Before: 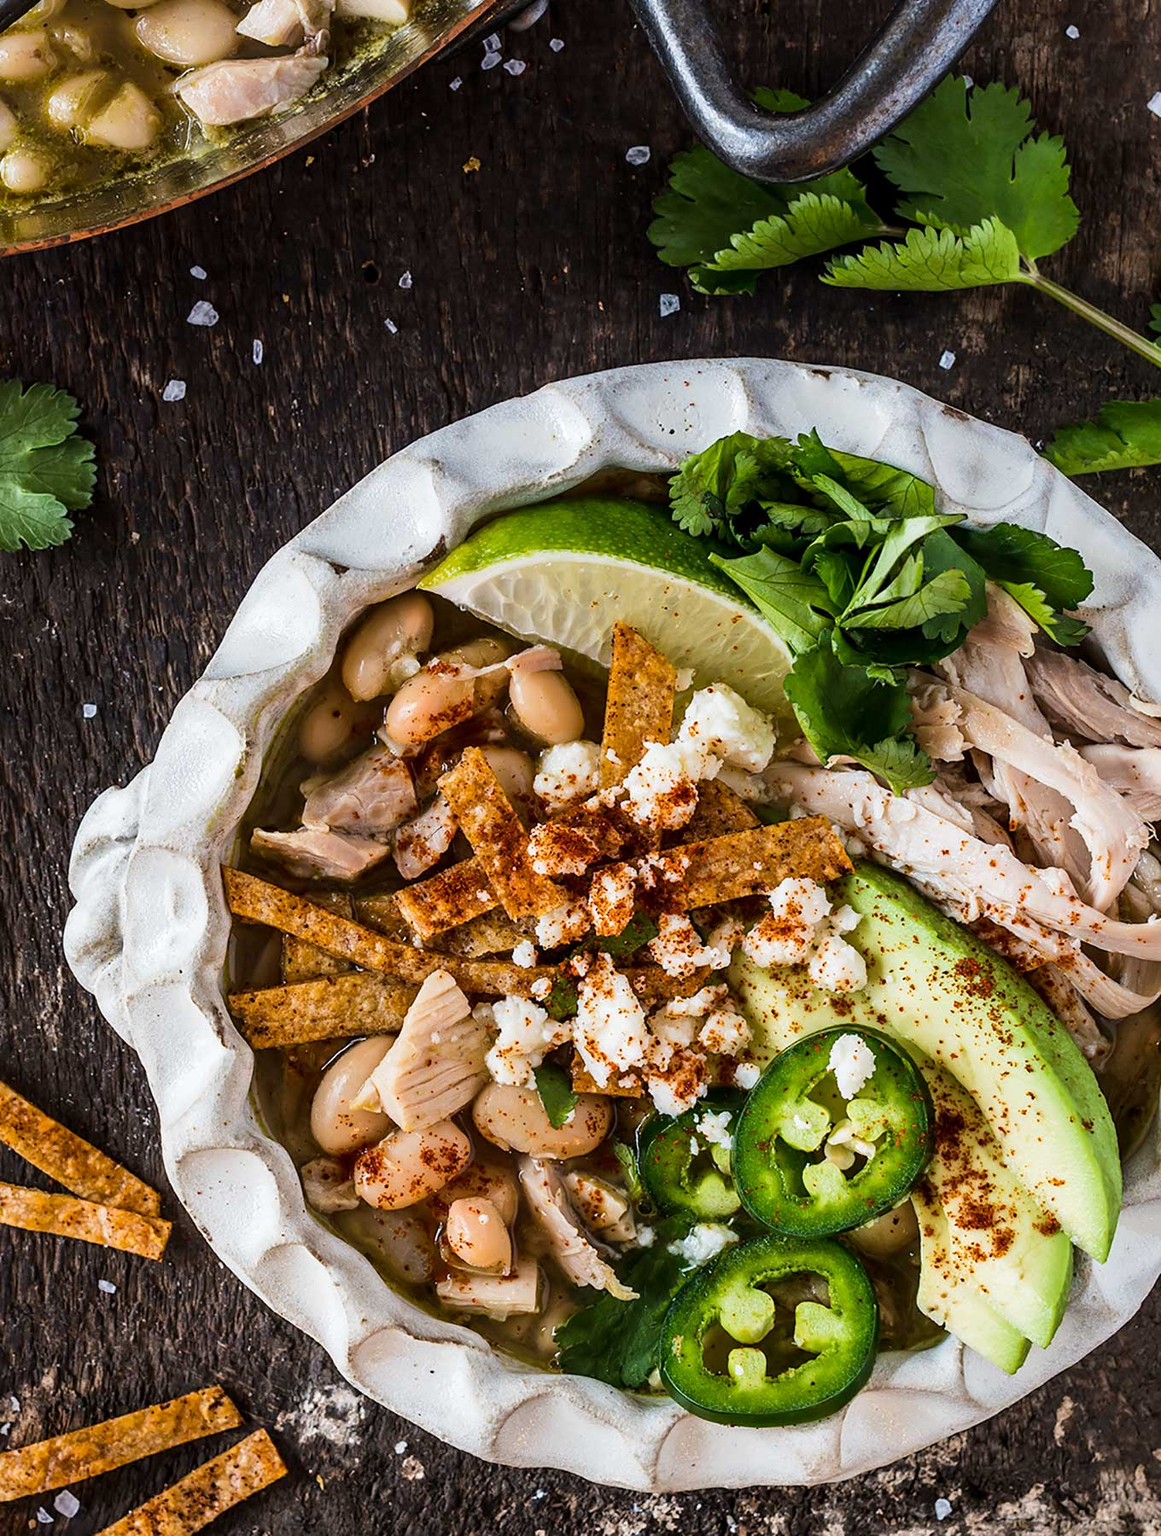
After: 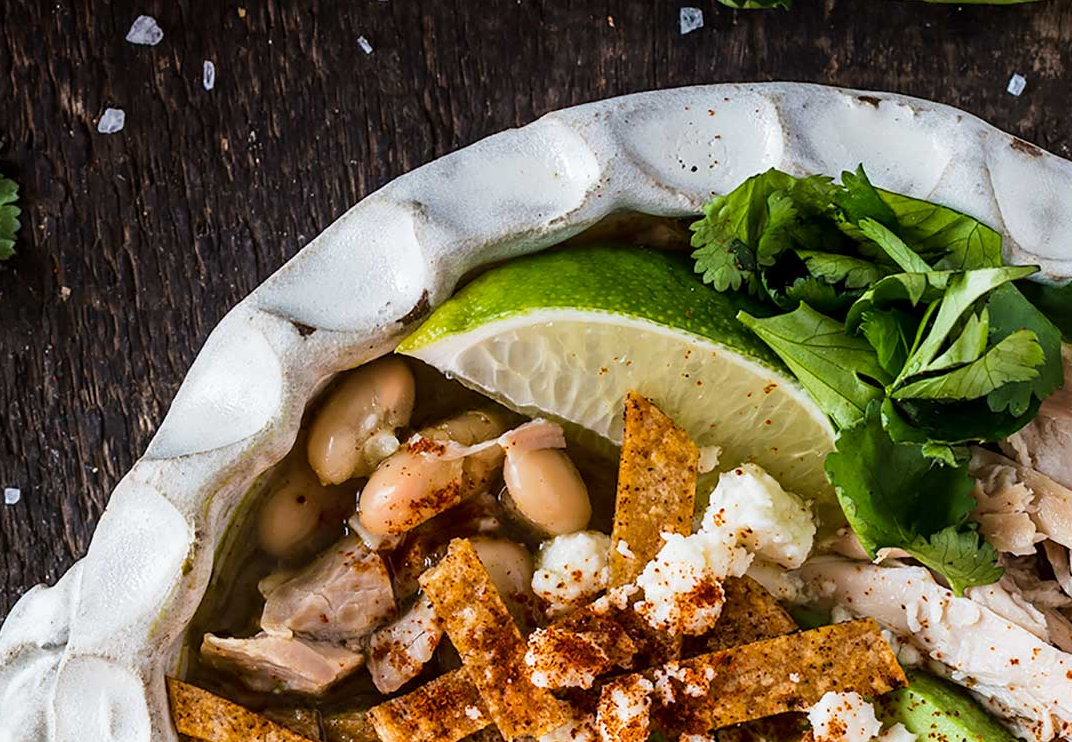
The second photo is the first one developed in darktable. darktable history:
crop: left 6.86%, top 18.767%, right 14.272%, bottom 39.989%
